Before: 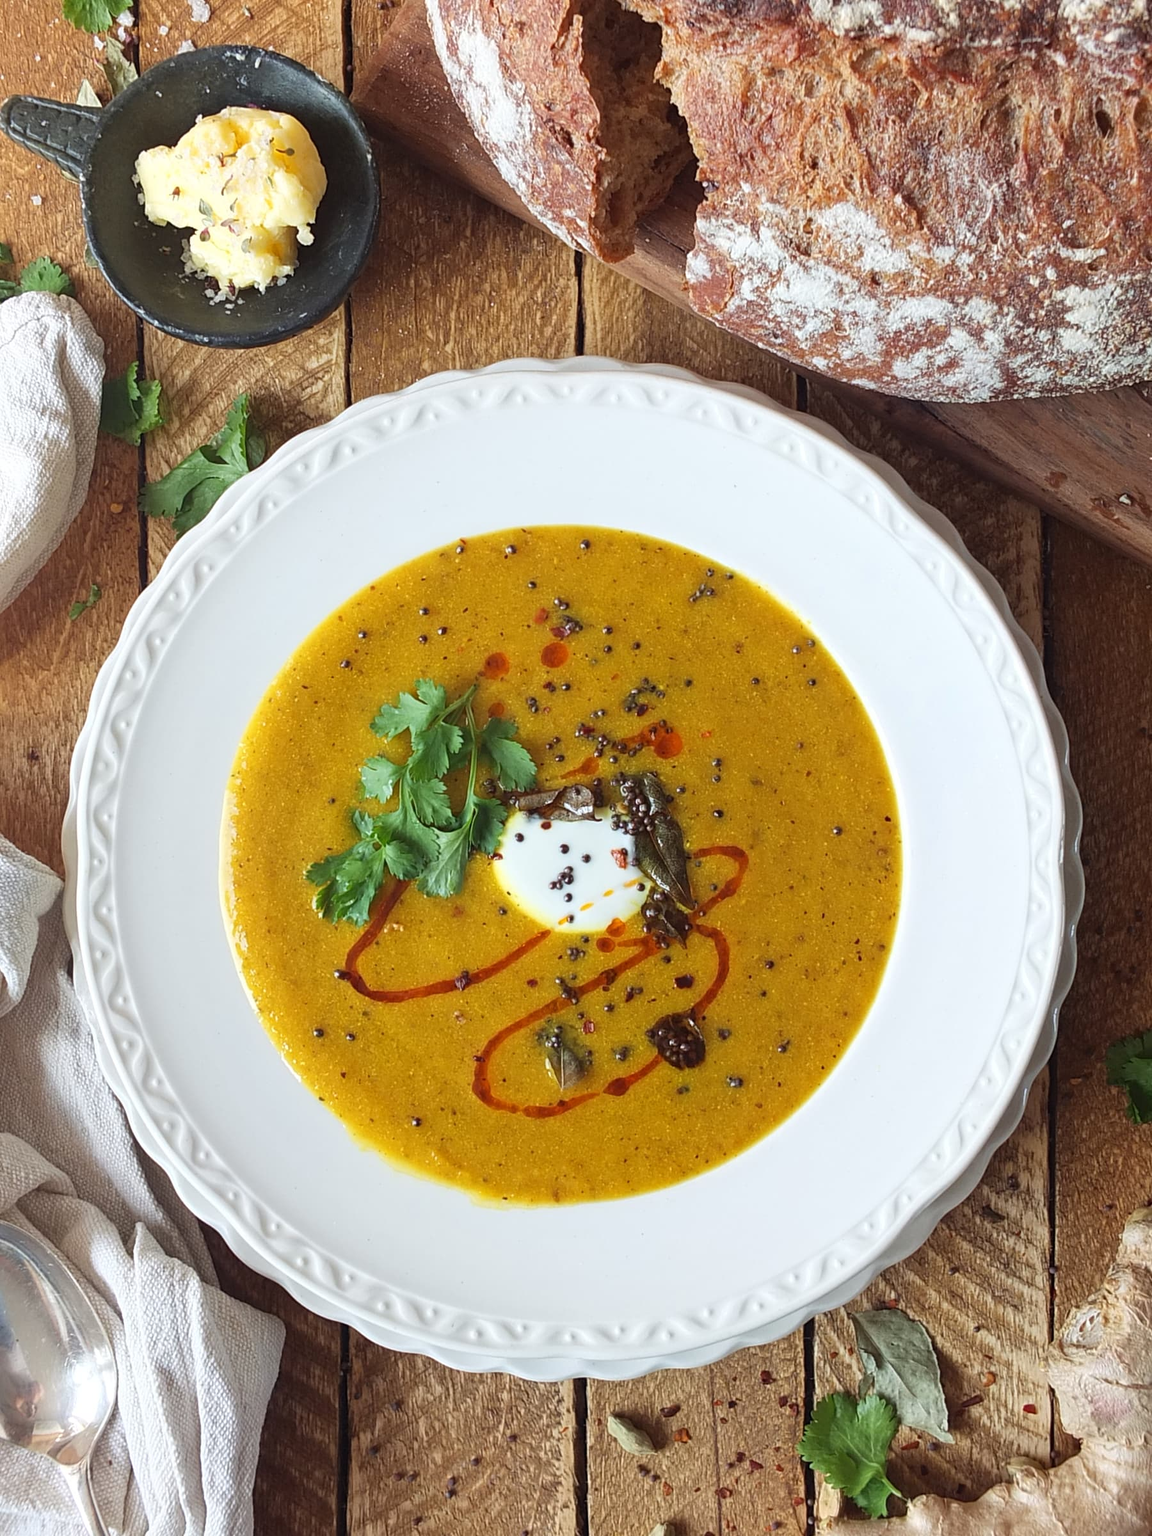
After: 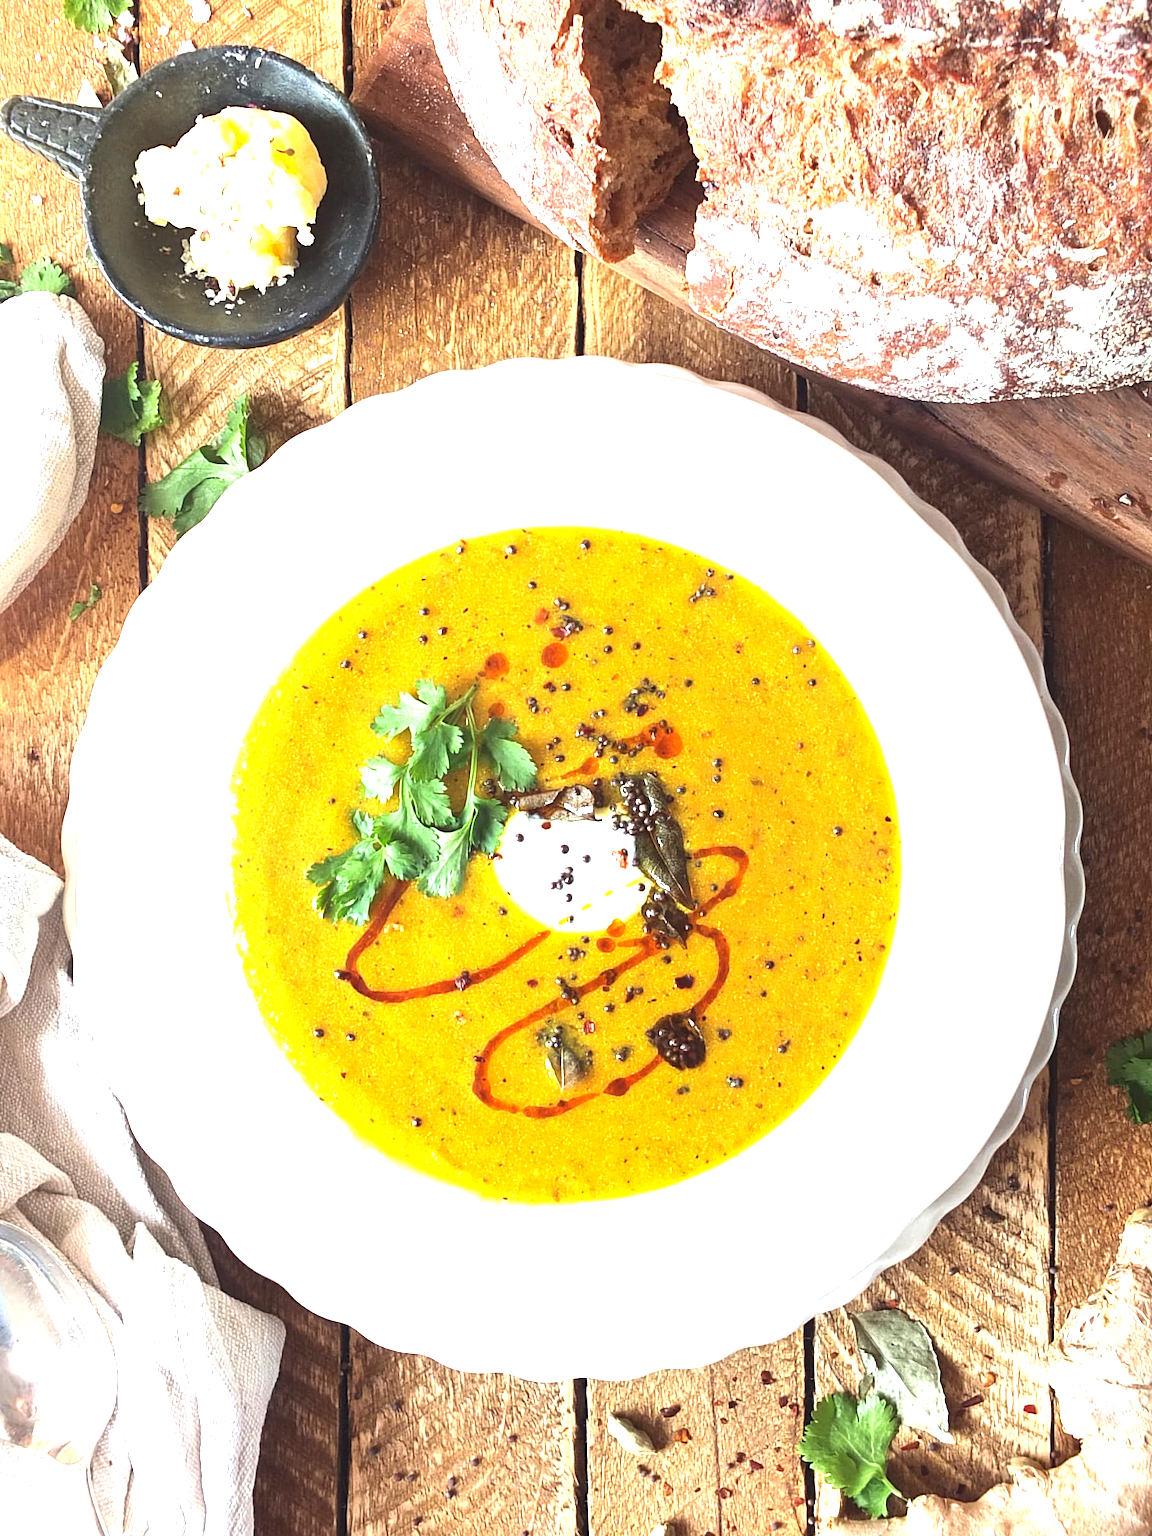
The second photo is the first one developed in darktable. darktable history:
exposure: black level correction -0.002, exposure 1.33 EV, compensate highlight preservation false
color balance rgb: perceptual saturation grading › global saturation 0.475%, perceptual brilliance grading › global brilliance 14.592%, perceptual brilliance grading › shadows -35.229%, saturation formula JzAzBz (2021)
